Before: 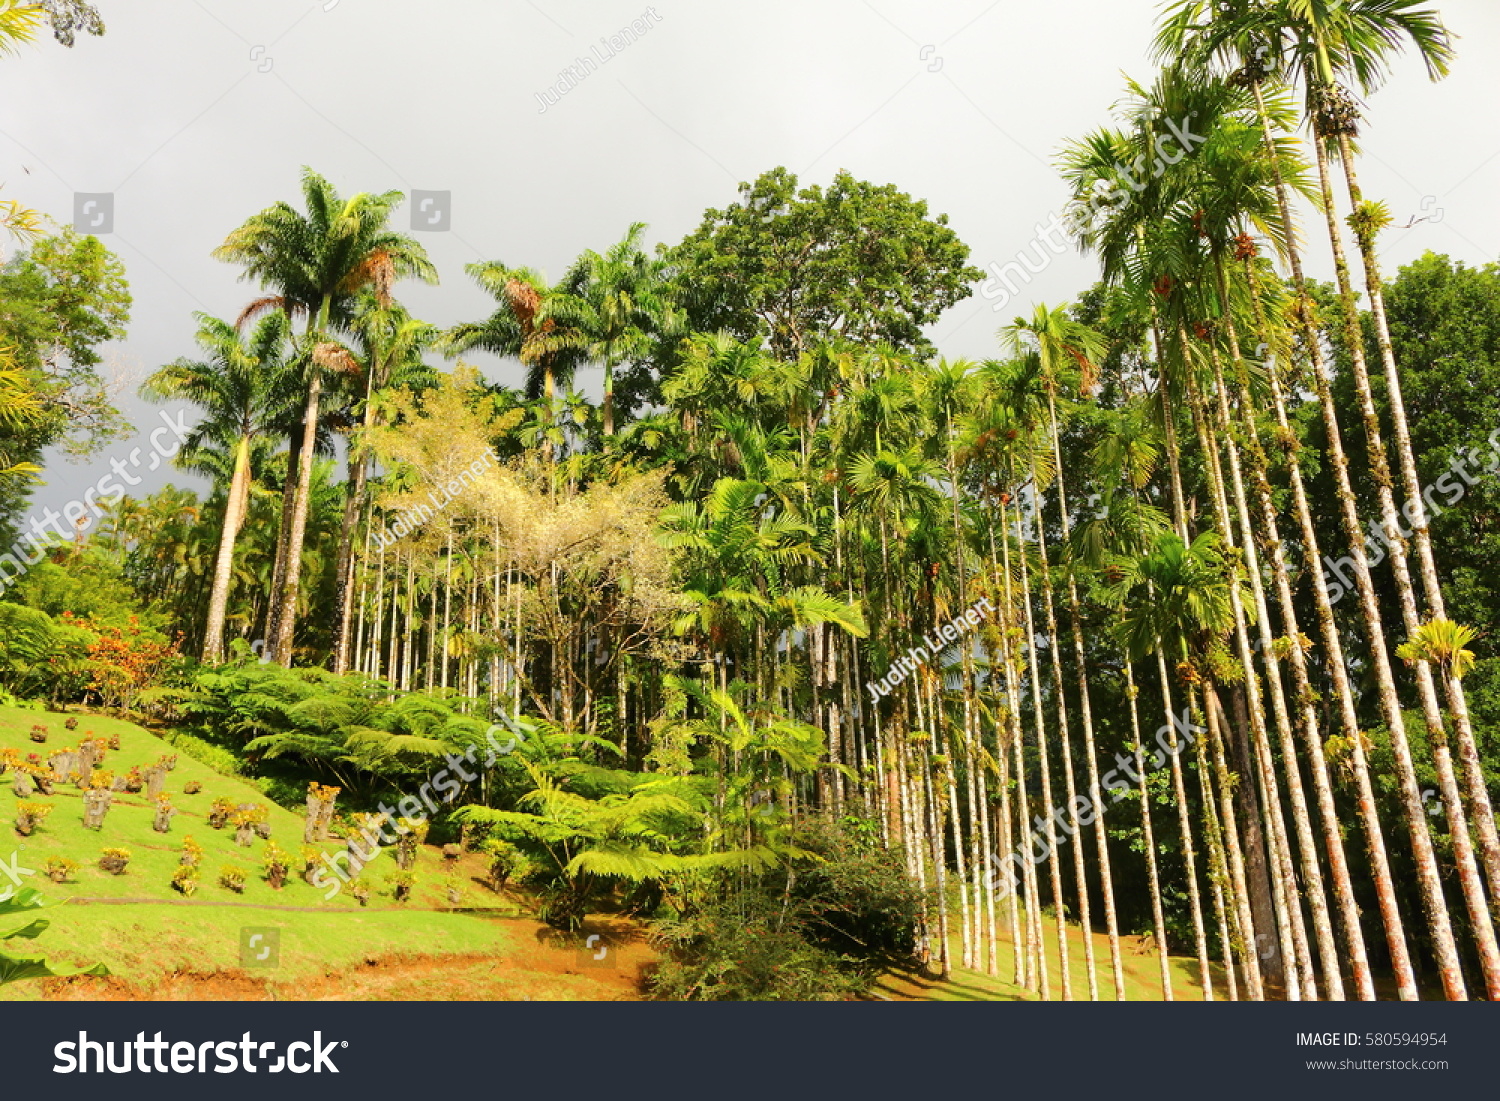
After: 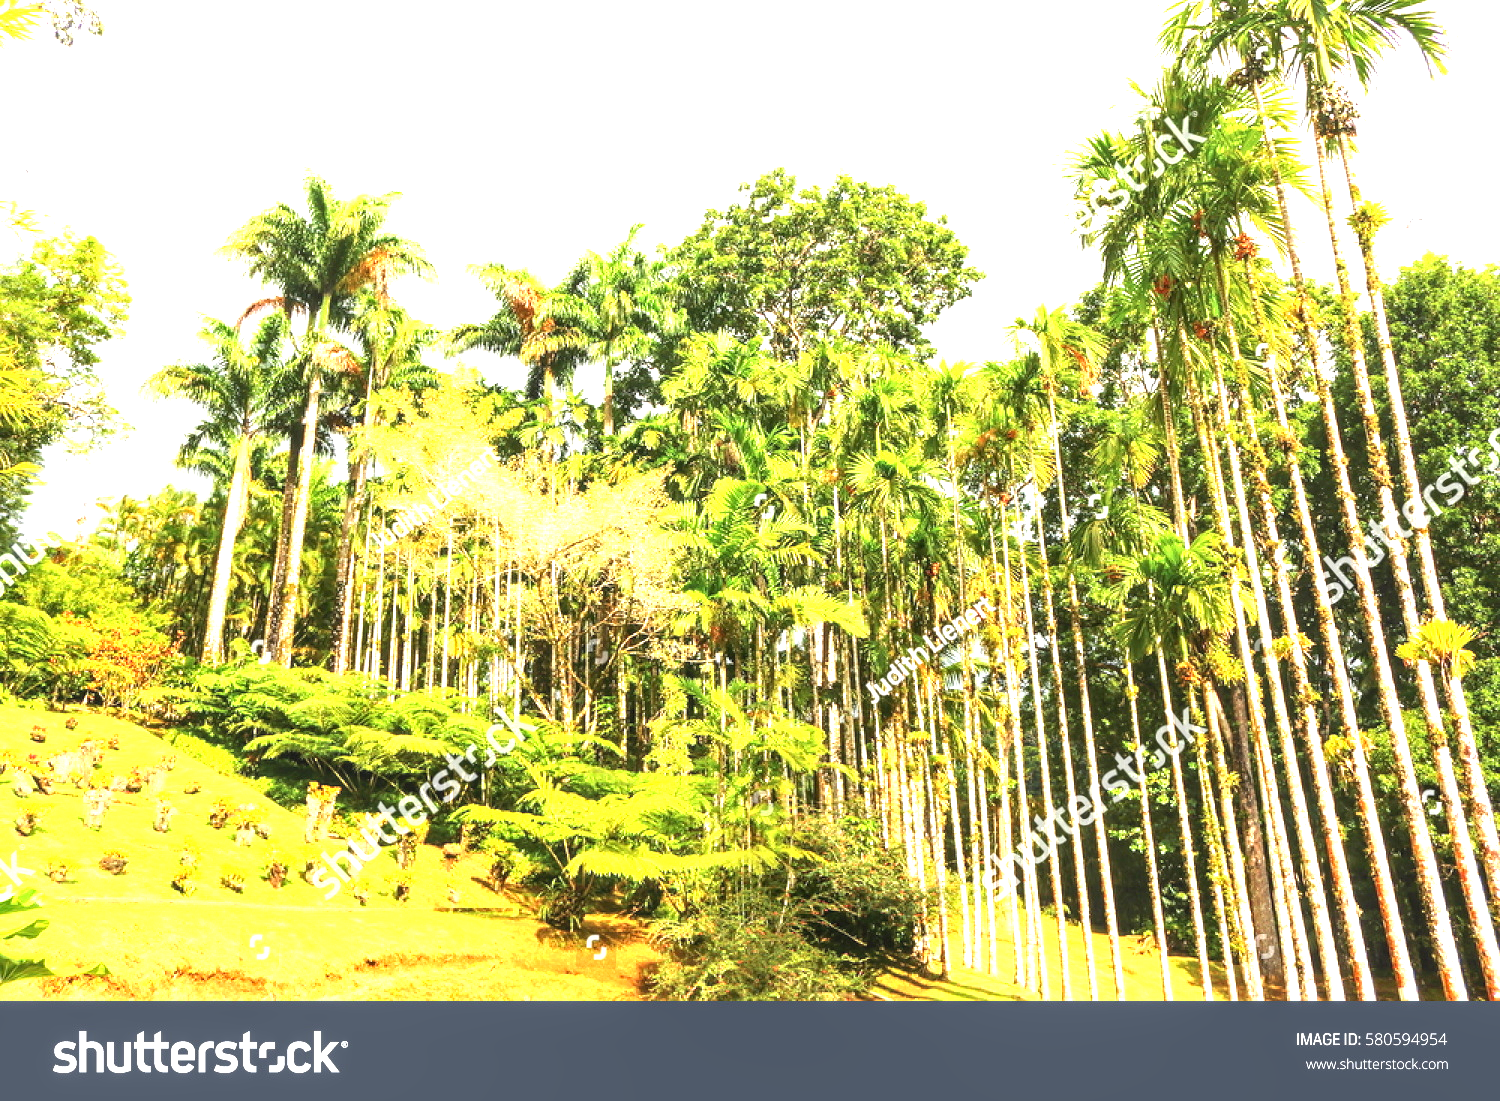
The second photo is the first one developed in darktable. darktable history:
tone equalizer: on, module defaults
local contrast: on, module defaults
exposure: black level correction 0, exposure 1.55 EV, compensate exposure bias true, compensate highlight preservation false
